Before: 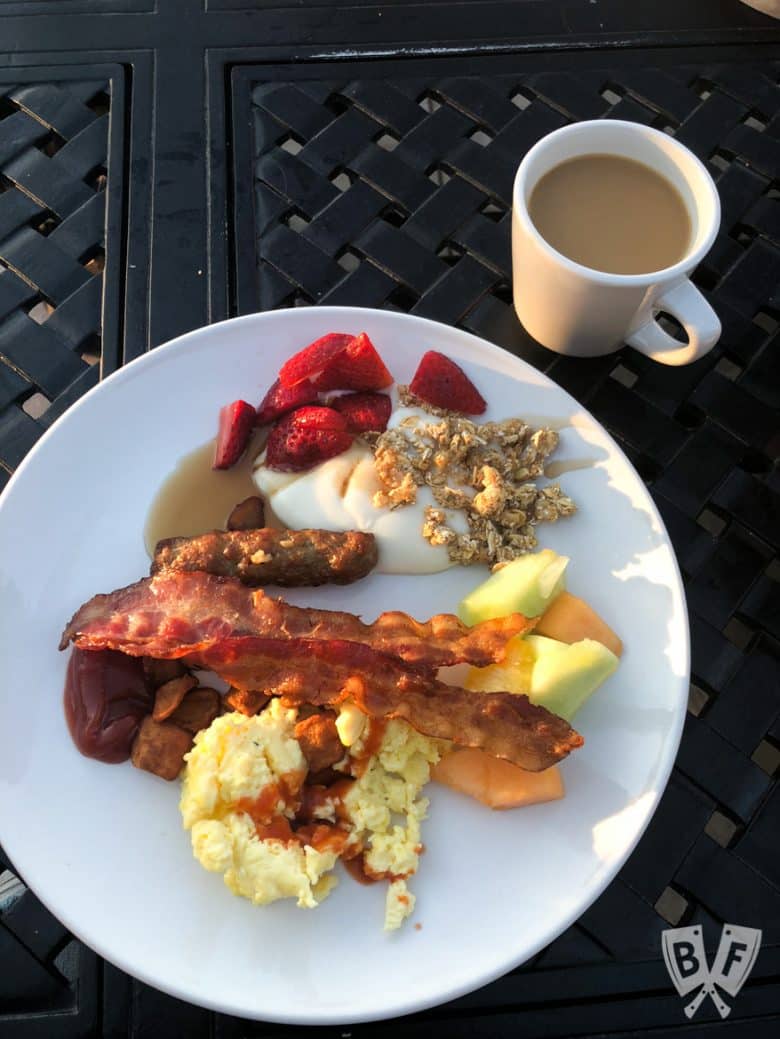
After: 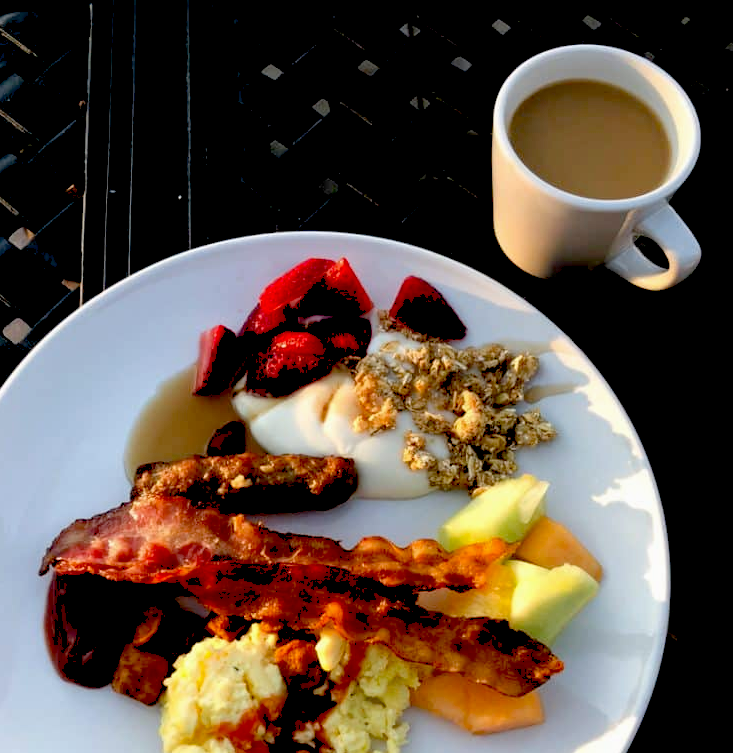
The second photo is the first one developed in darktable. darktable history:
crop: left 2.632%, top 7.294%, right 3.312%, bottom 20.188%
exposure: black level correction 0.055, exposure -0.032 EV, compensate highlight preservation false
